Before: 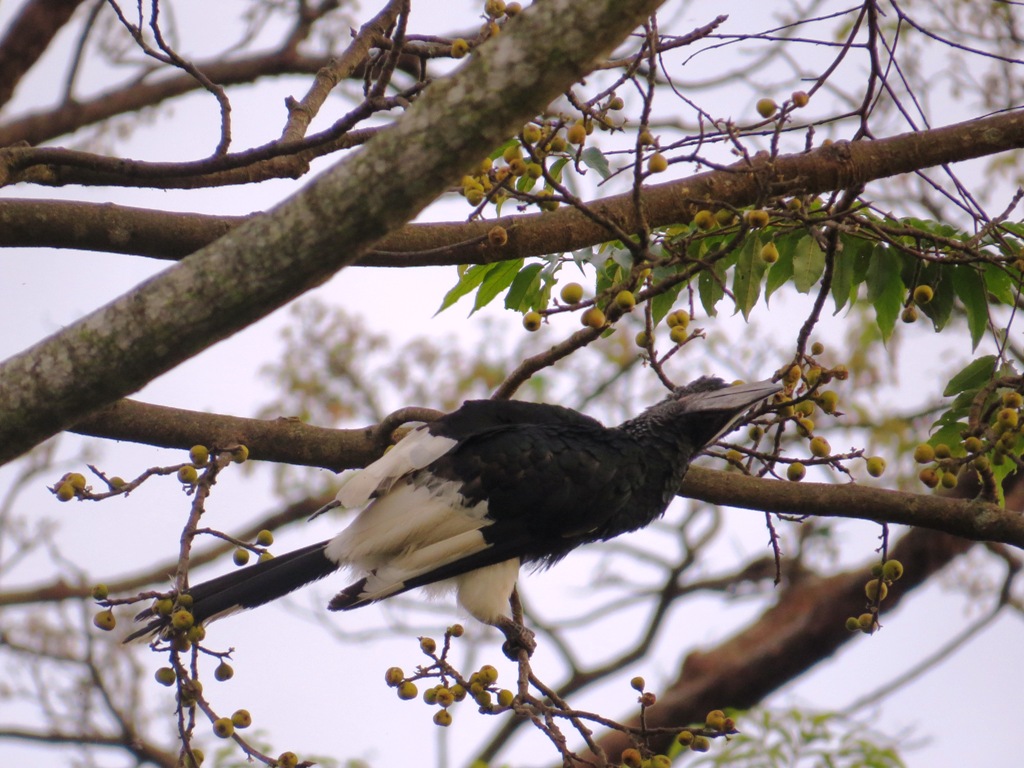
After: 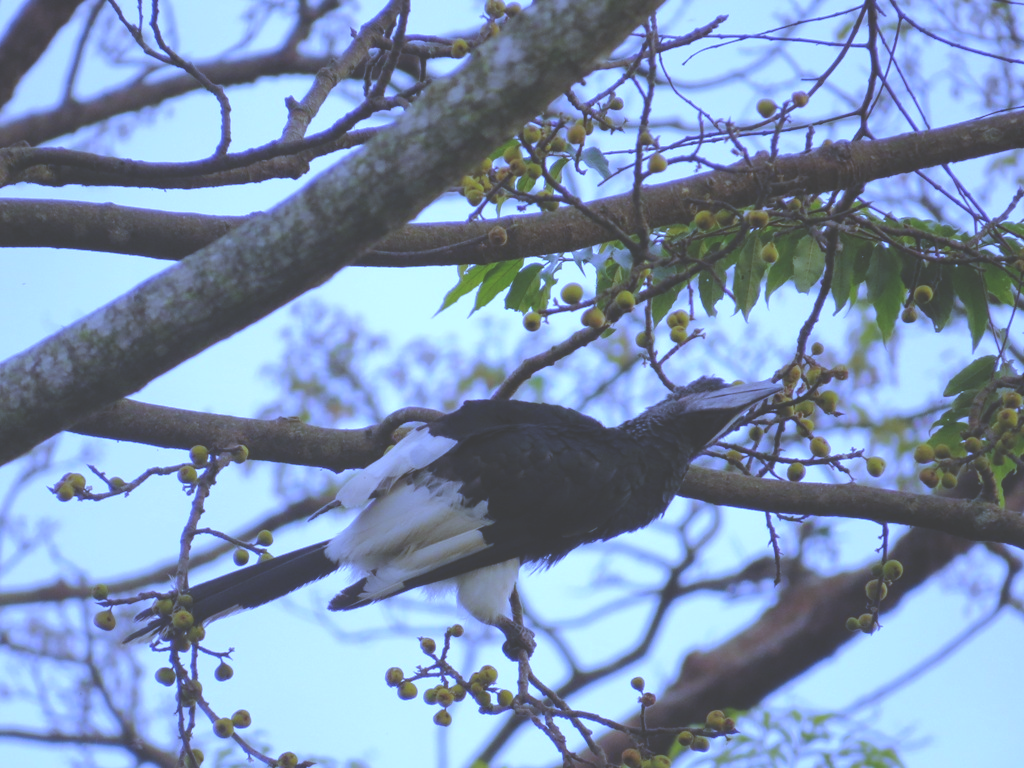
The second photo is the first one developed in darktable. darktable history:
white balance: red 0.766, blue 1.537
exposure: black level correction -0.041, exposure 0.064 EV, compensate highlight preservation false
